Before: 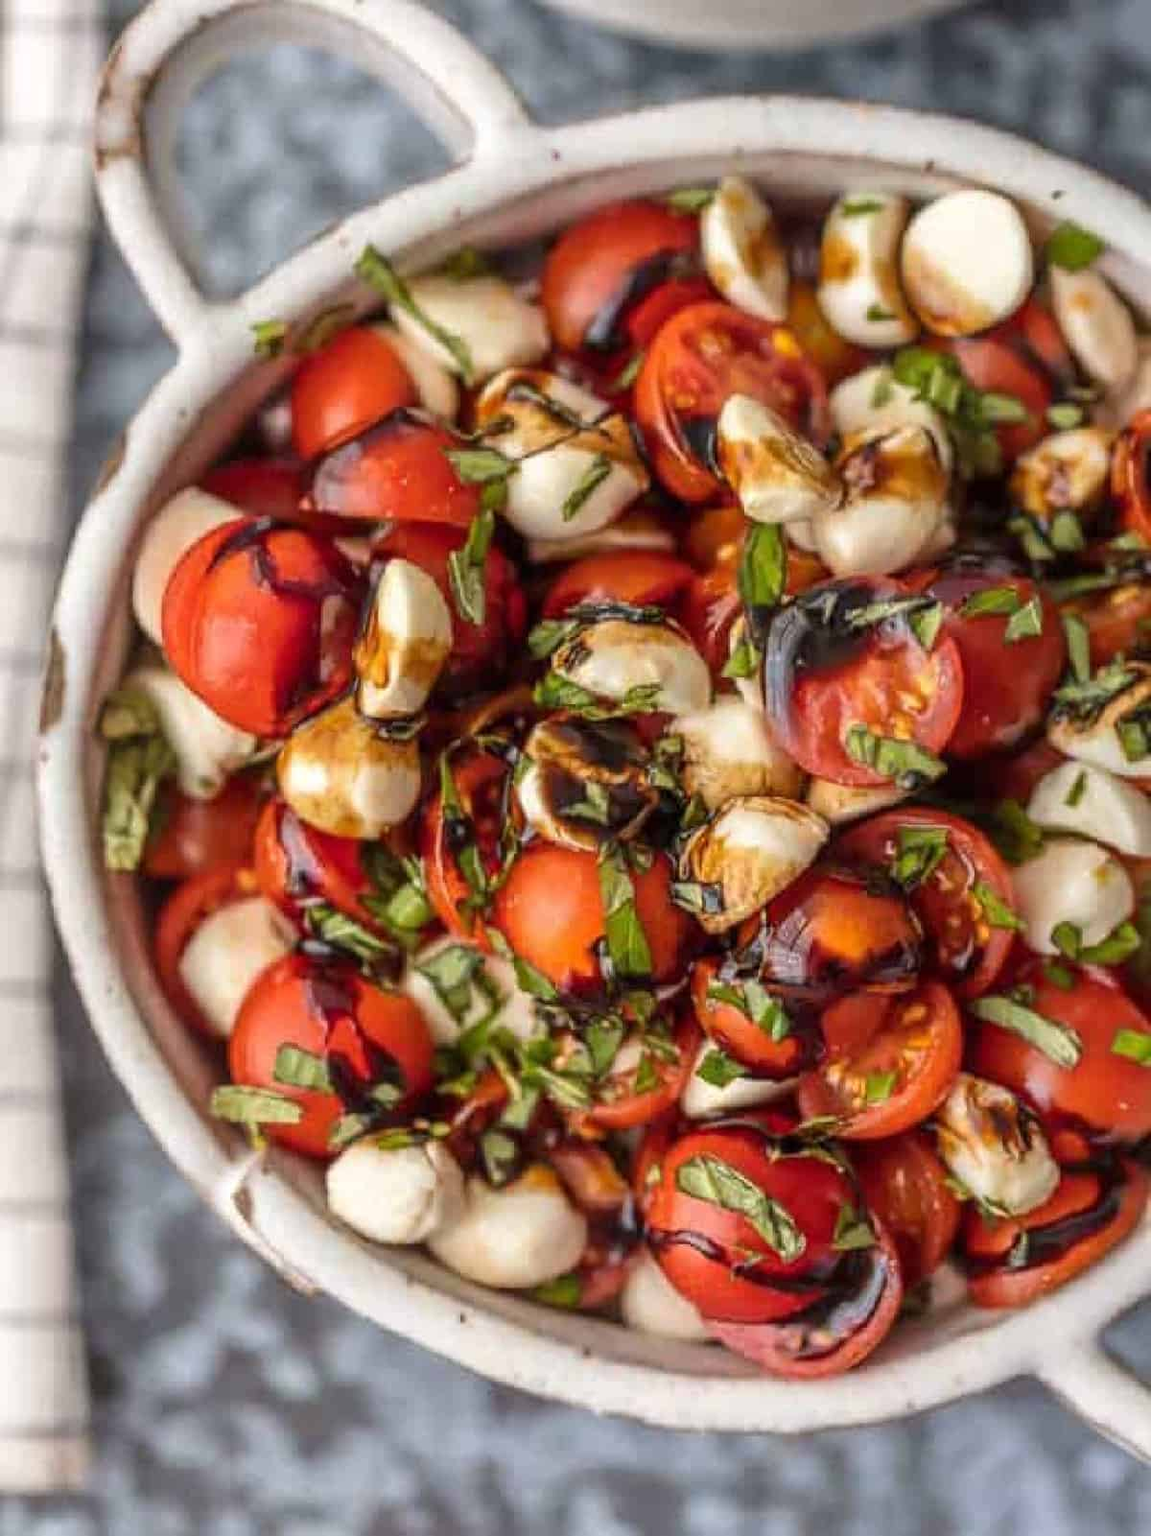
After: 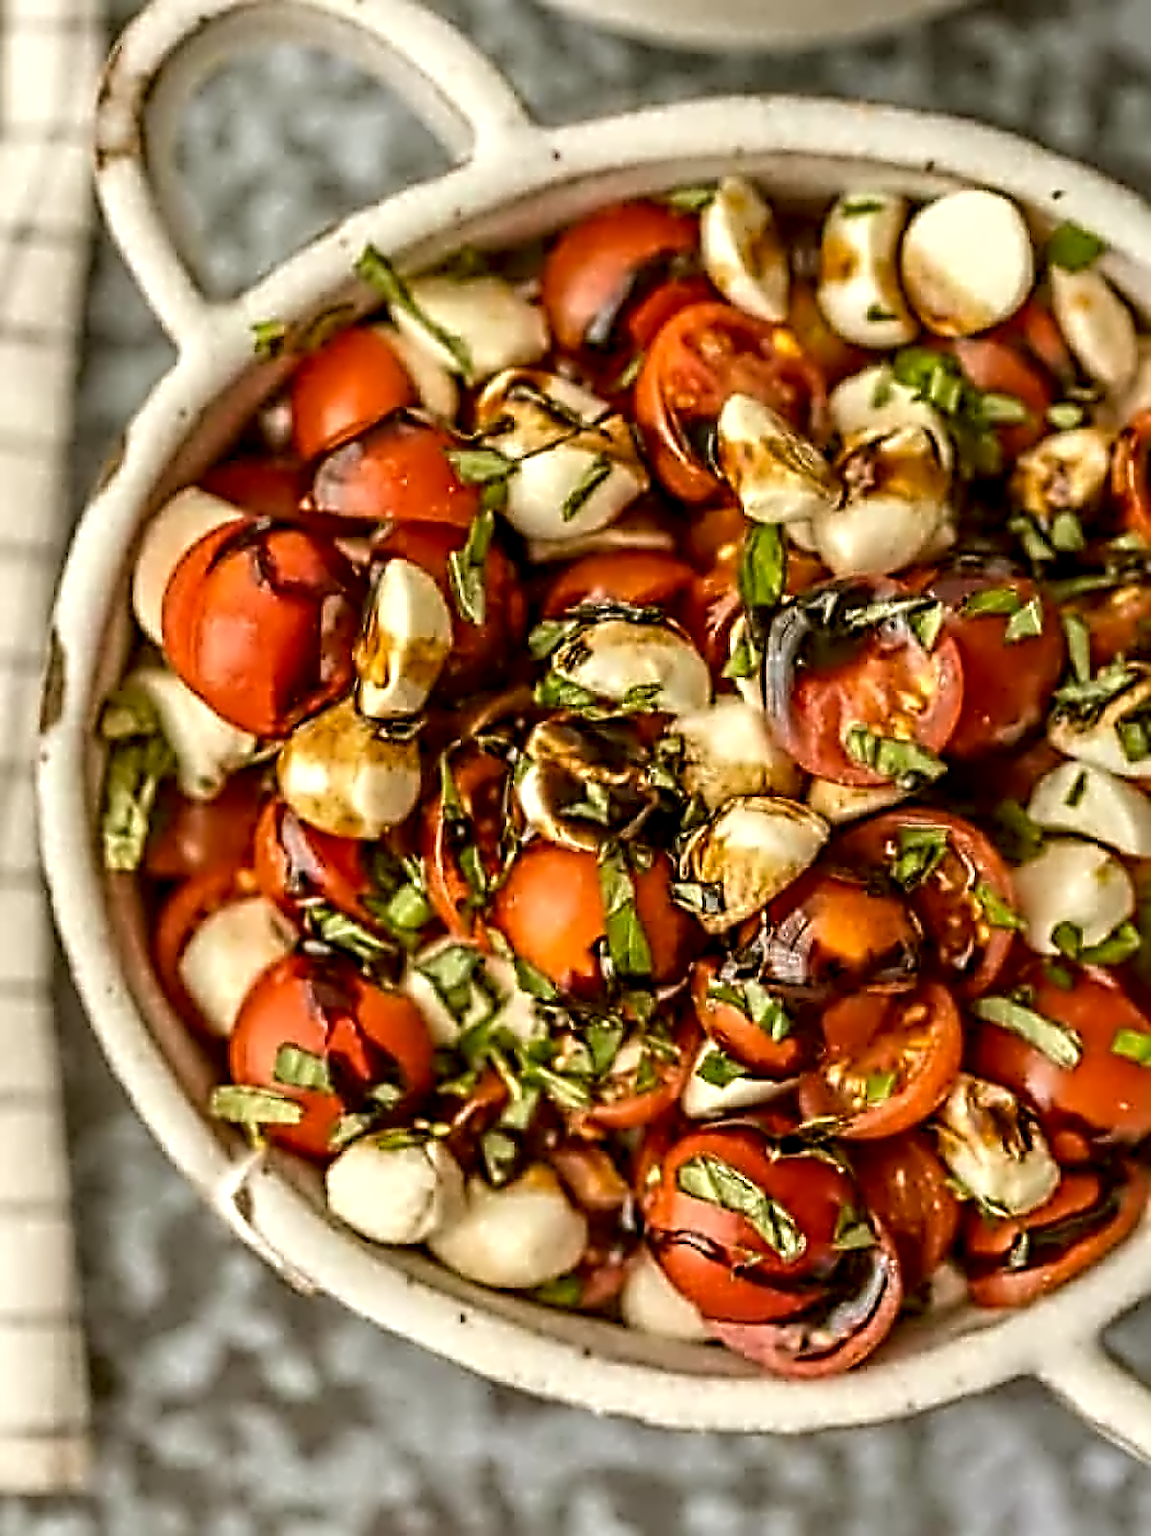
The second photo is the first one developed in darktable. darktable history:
sharpen: radius 4.884
contrast equalizer: octaves 7, y [[0.5, 0.542, 0.583, 0.625, 0.667, 0.708], [0.5 ×6], [0.5 ×6], [0, 0.033, 0.067, 0.1, 0.133, 0.167], [0, 0.05, 0.1, 0.15, 0.2, 0.25]]
color correction: highlights a* -1.22, highlights b* 10.38, shadows a* 0.288, shadows b* 19.76
